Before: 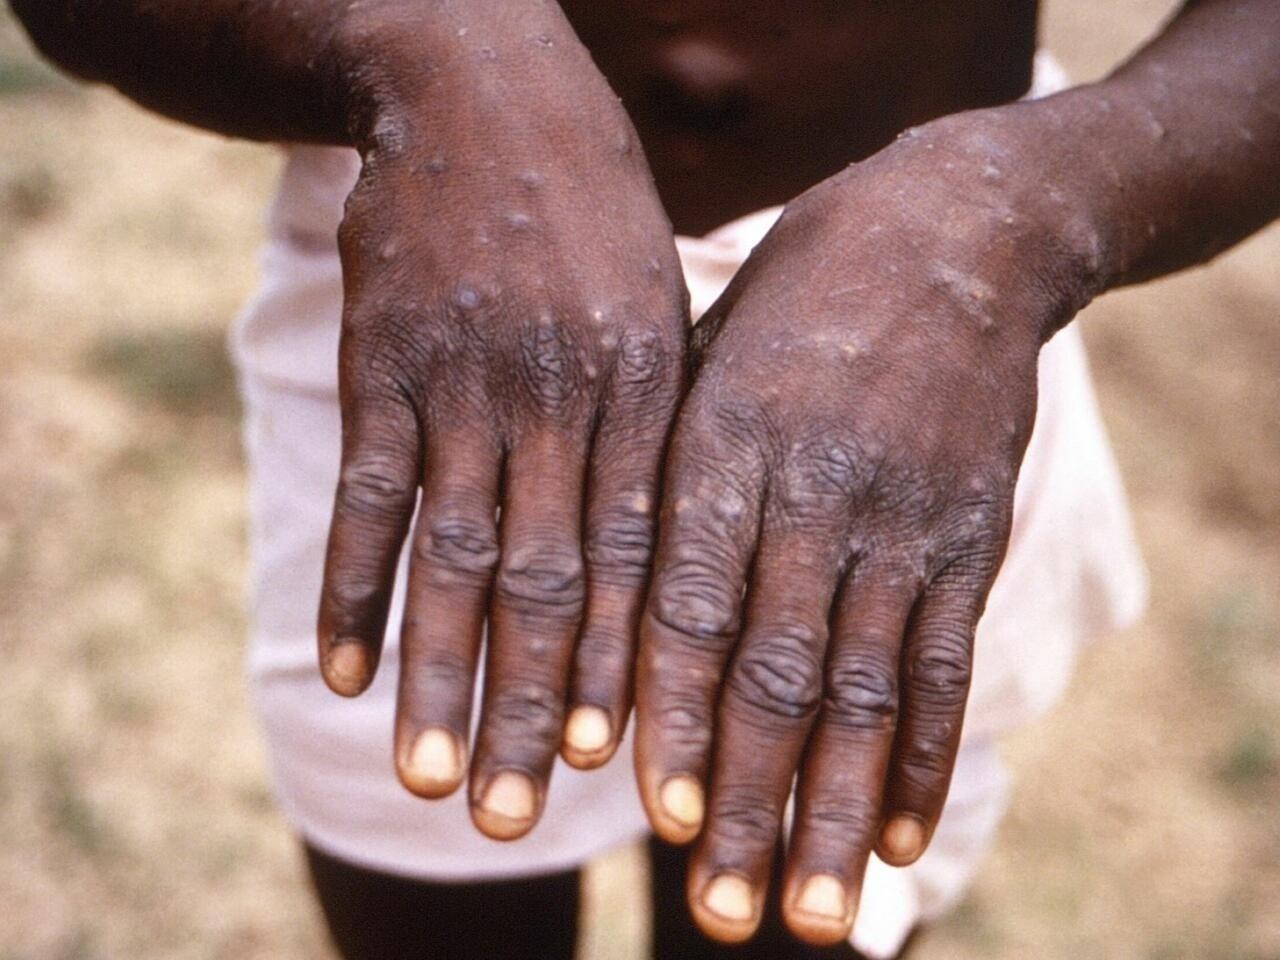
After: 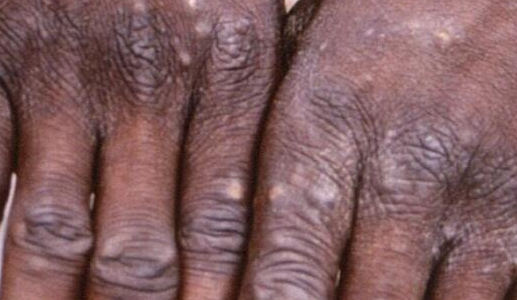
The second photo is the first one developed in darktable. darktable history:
crop: left 31.733%, top 32.659%, right 27.804%, bottom 36.072%
